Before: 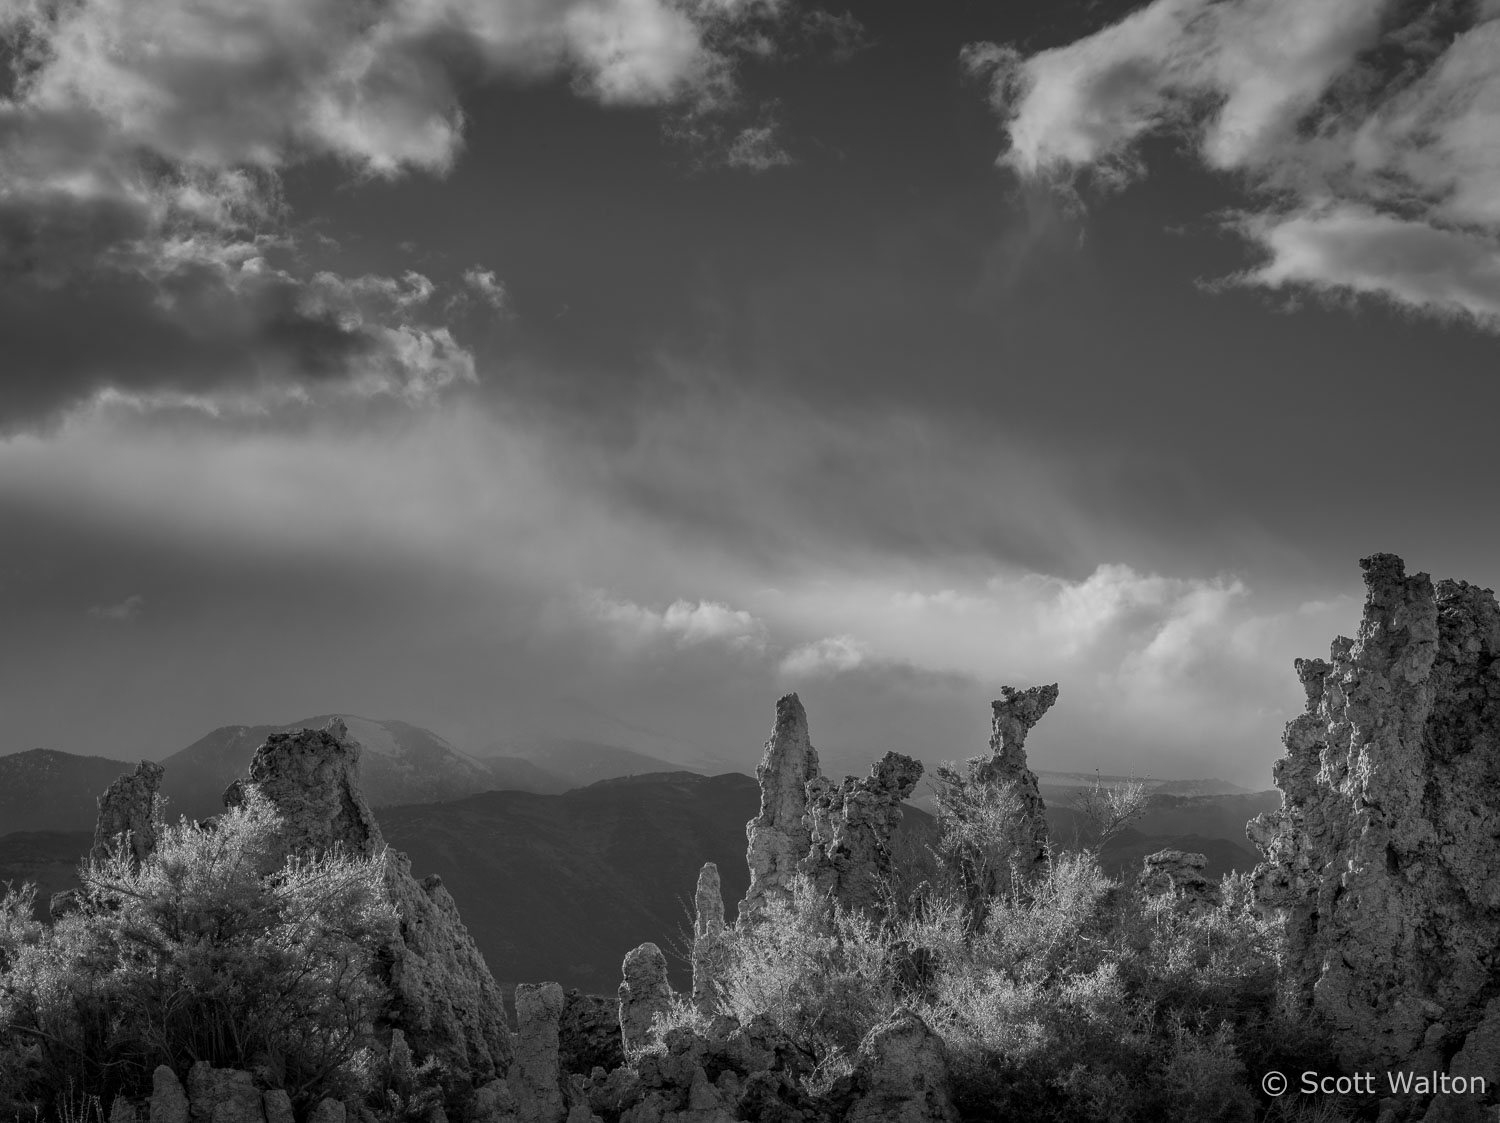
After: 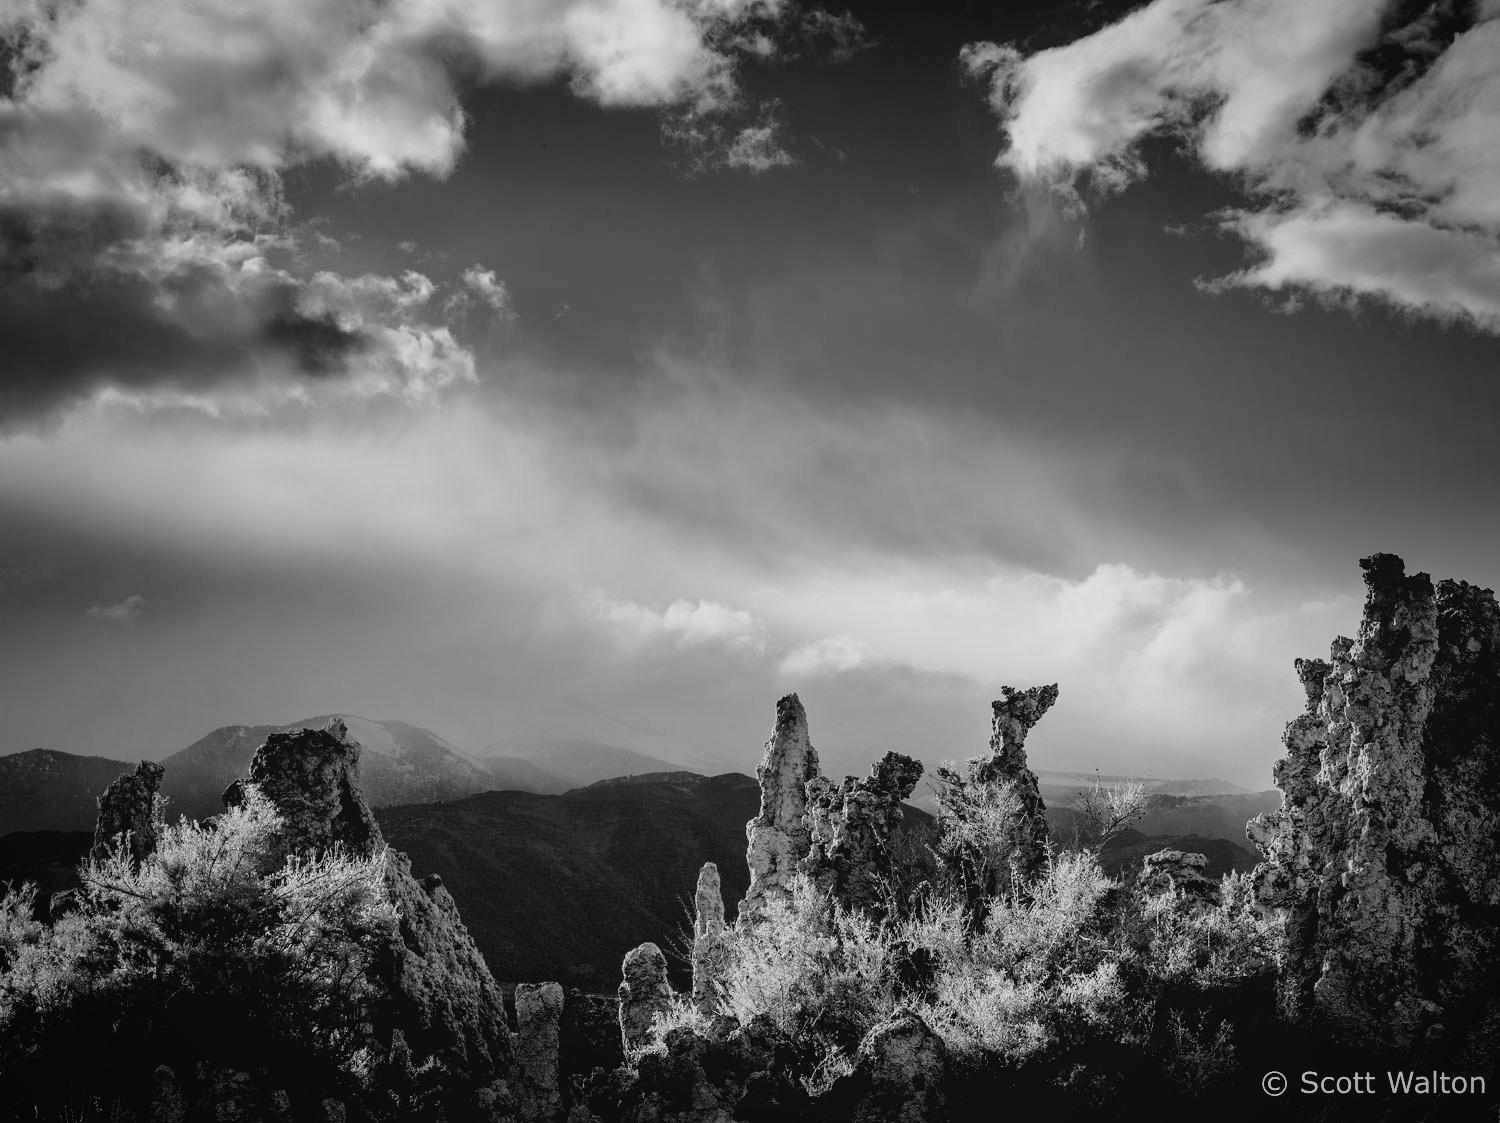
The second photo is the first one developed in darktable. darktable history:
local contrast: highlights 68%, shadows 68%, detail 82%, midtone range 0.325
exposure: black level correction 0.031, exposure 0.304 EV, compensate highlight preservation false
base curve: curves: ch0 [(0, 0) (0.028, 0.03) (0.121, 0.232) (0.46, 0.748) (0.859, 0.968) (1, 1)], preserve colors none
vignetting: fall-off start 97%, fall-off radius 100%, width/height ratio 0.609, unbound false
